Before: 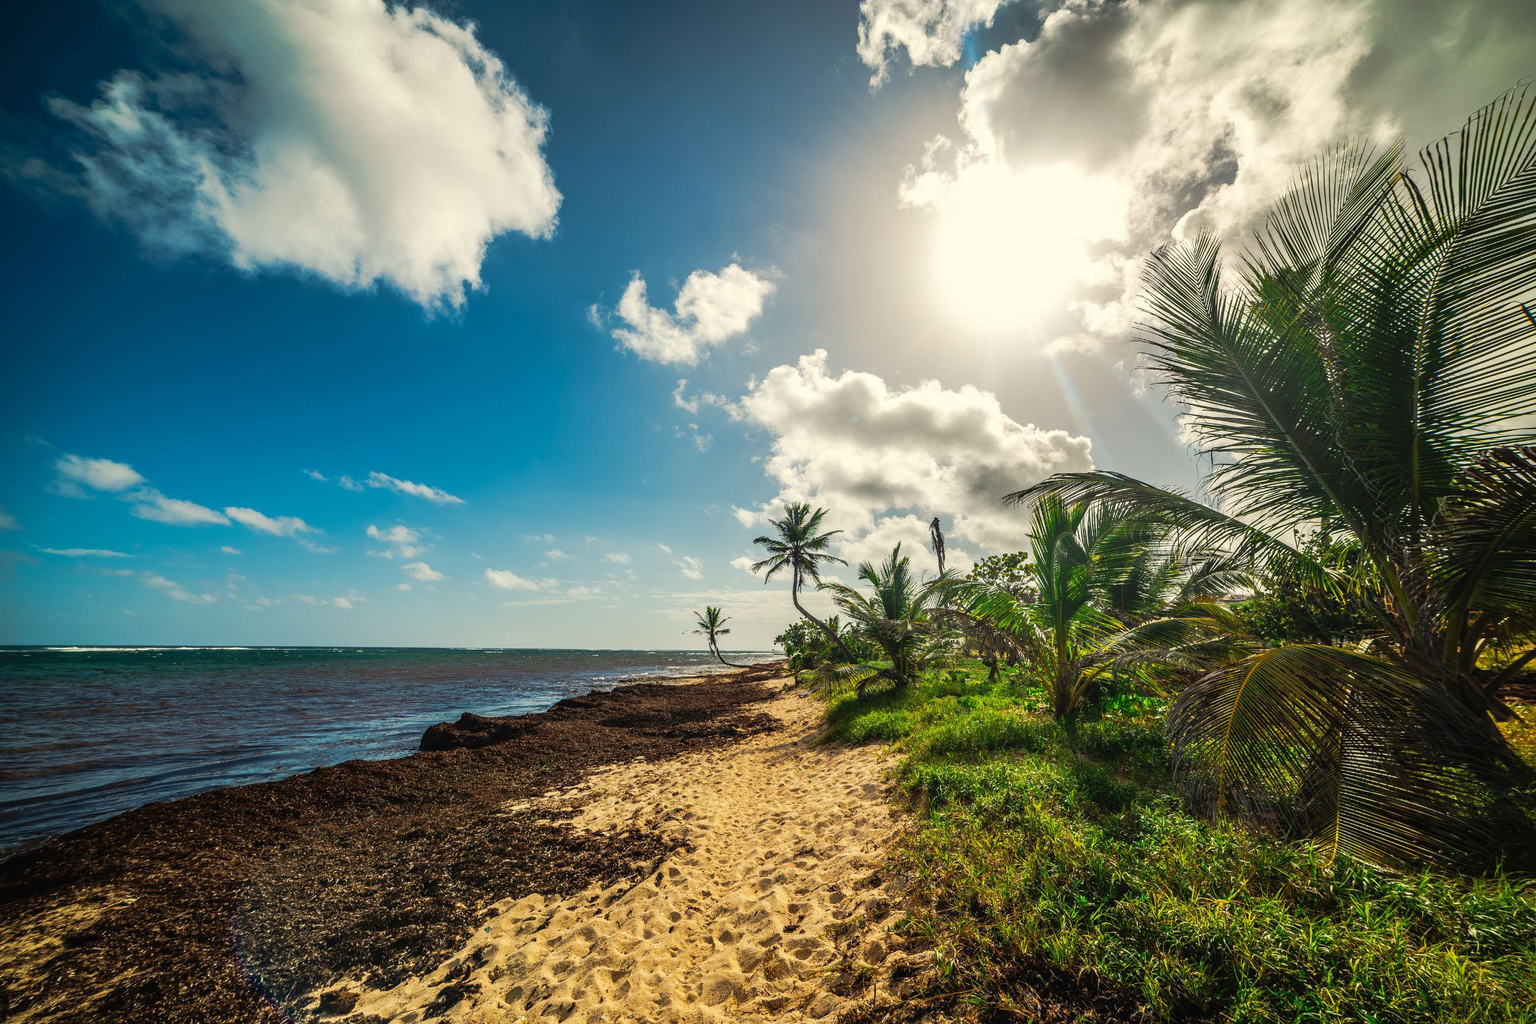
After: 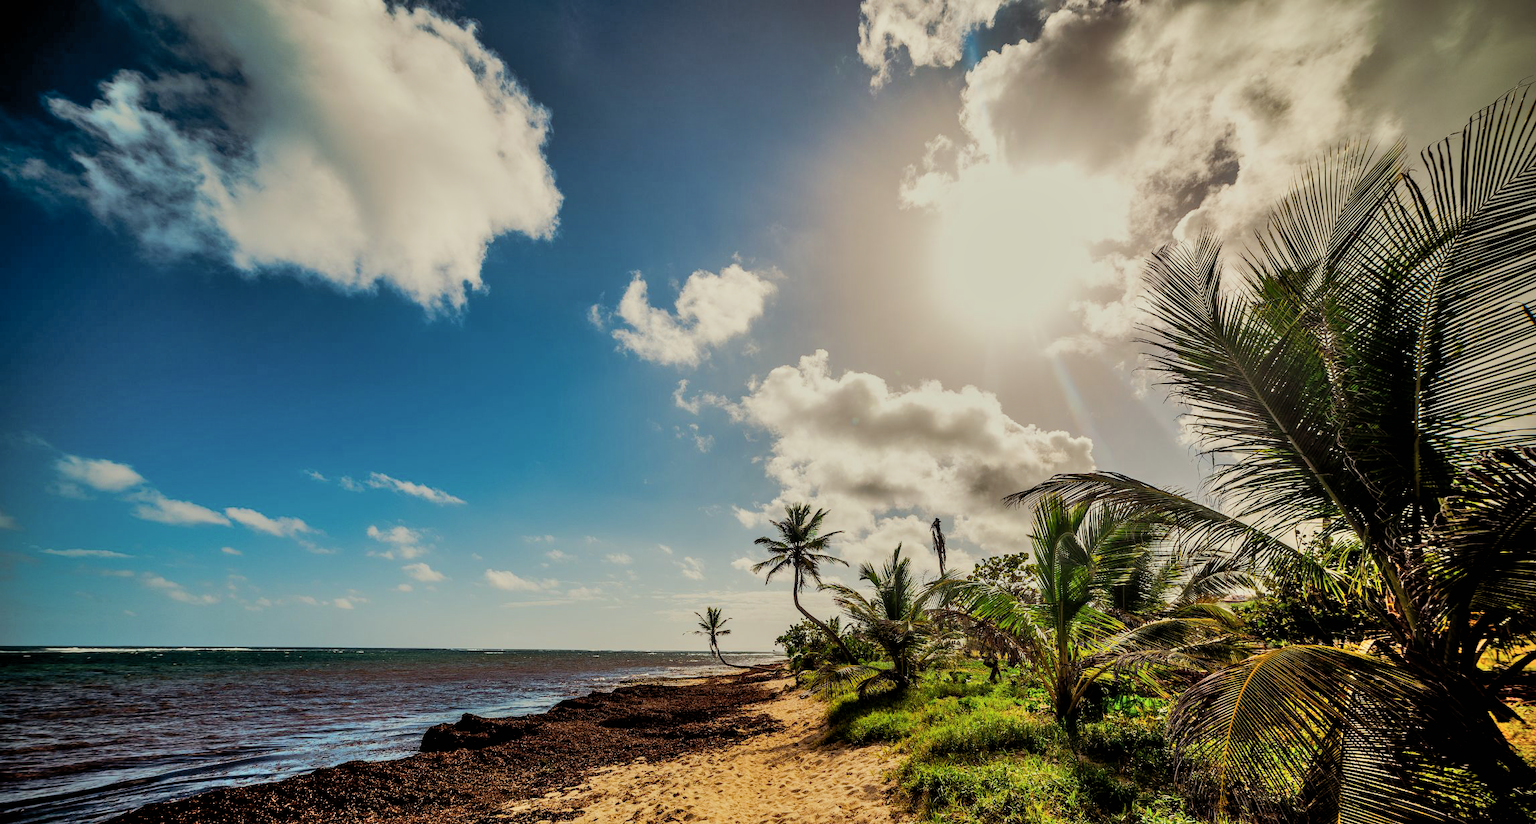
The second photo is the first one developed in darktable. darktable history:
crop: bottom 19.542%
color balance rgb: shadows lift › luminance -20.226%, power › chroma 1.525%, power › hue 28.4°, global offset › luminance -1.021%, perceptual saturation grading › global saturation 0.546%
shadows and highlights: shadows 60.19, soften with gaussian
vignetting: fall-off radius 61.03%, brightness -0.582, saturation -0.123
filmic rgb: black relative exposure -7.99 EV, white relative exposure 3.87 EV, hardness 4.28
